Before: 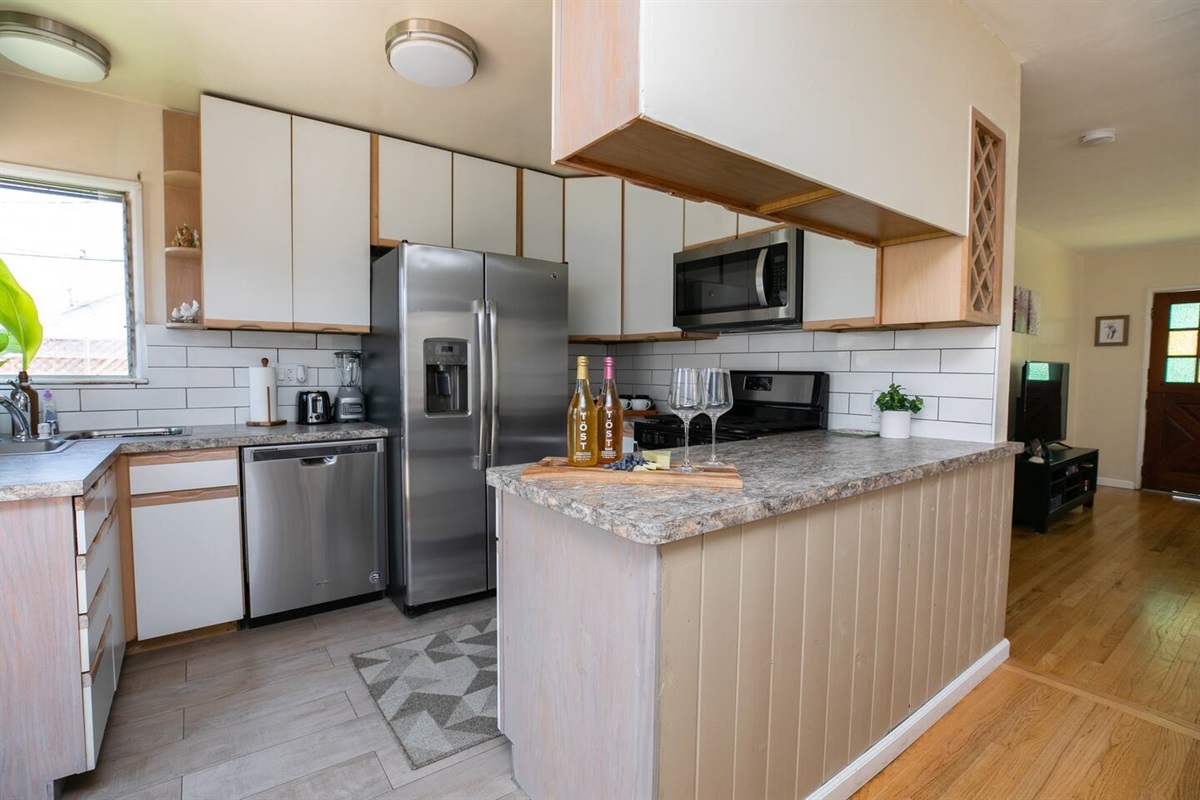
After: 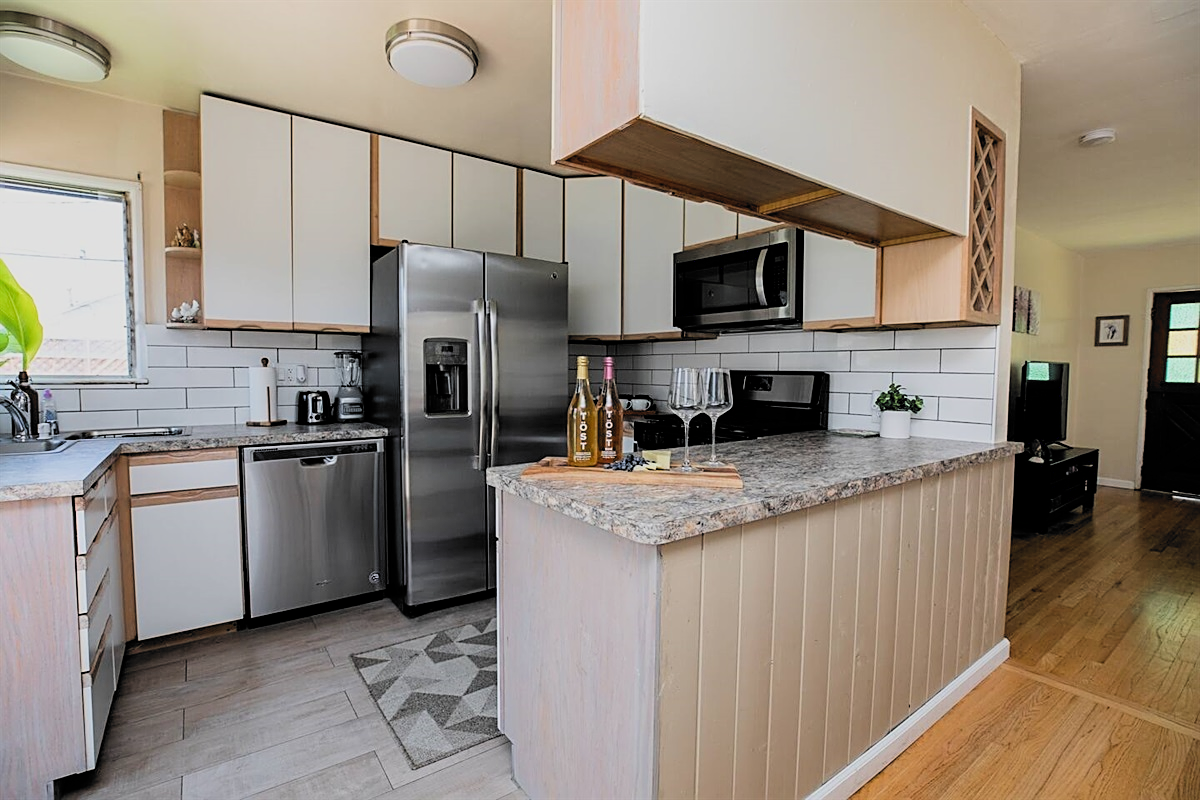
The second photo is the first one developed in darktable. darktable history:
filmic rgb: black relative exposure -5.15 EV, white relative exposure 4 EV, threshold 2.97 EV, hardness 2.91, contrast 1.202, highlights saturation mix -30.5%, color science v6 (2022), enable highlight reconstruction true
sharpen: amount 0.588
